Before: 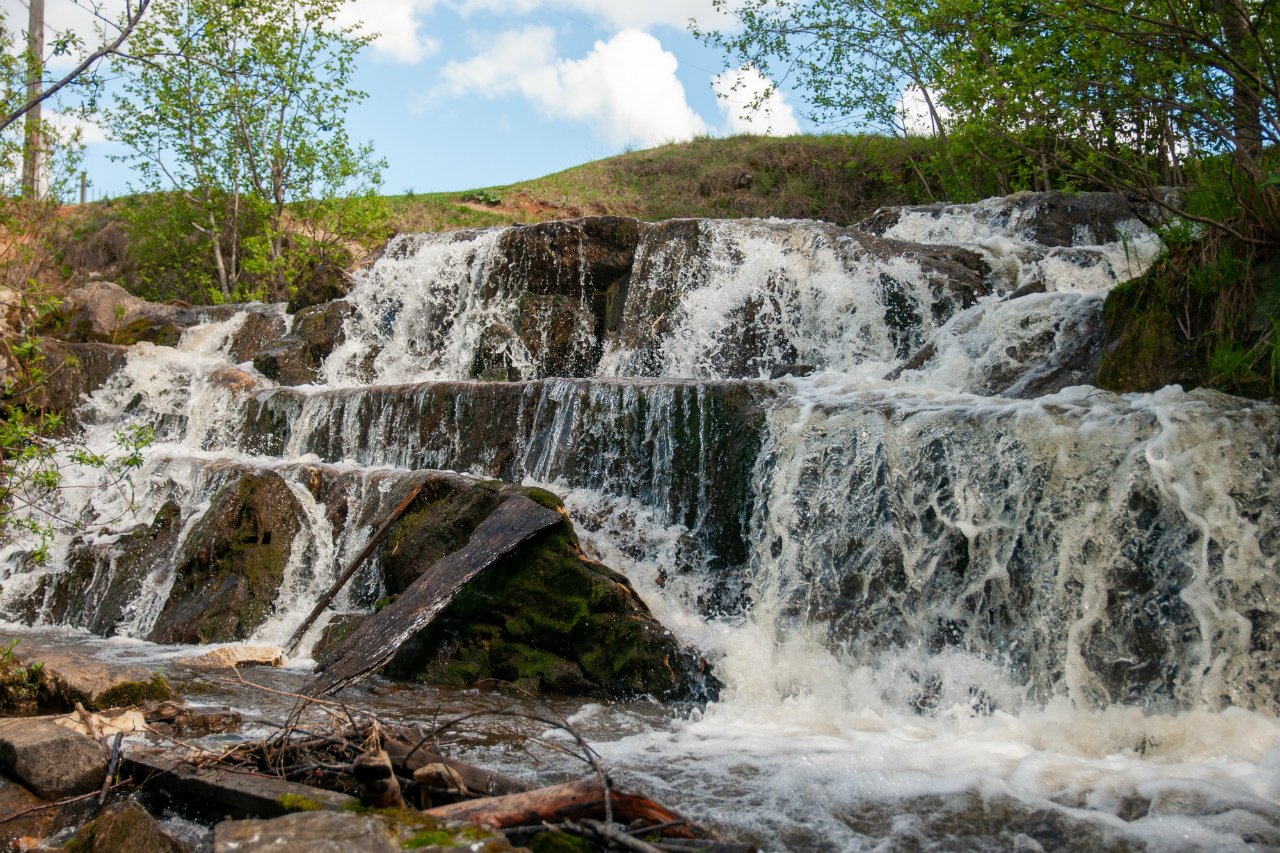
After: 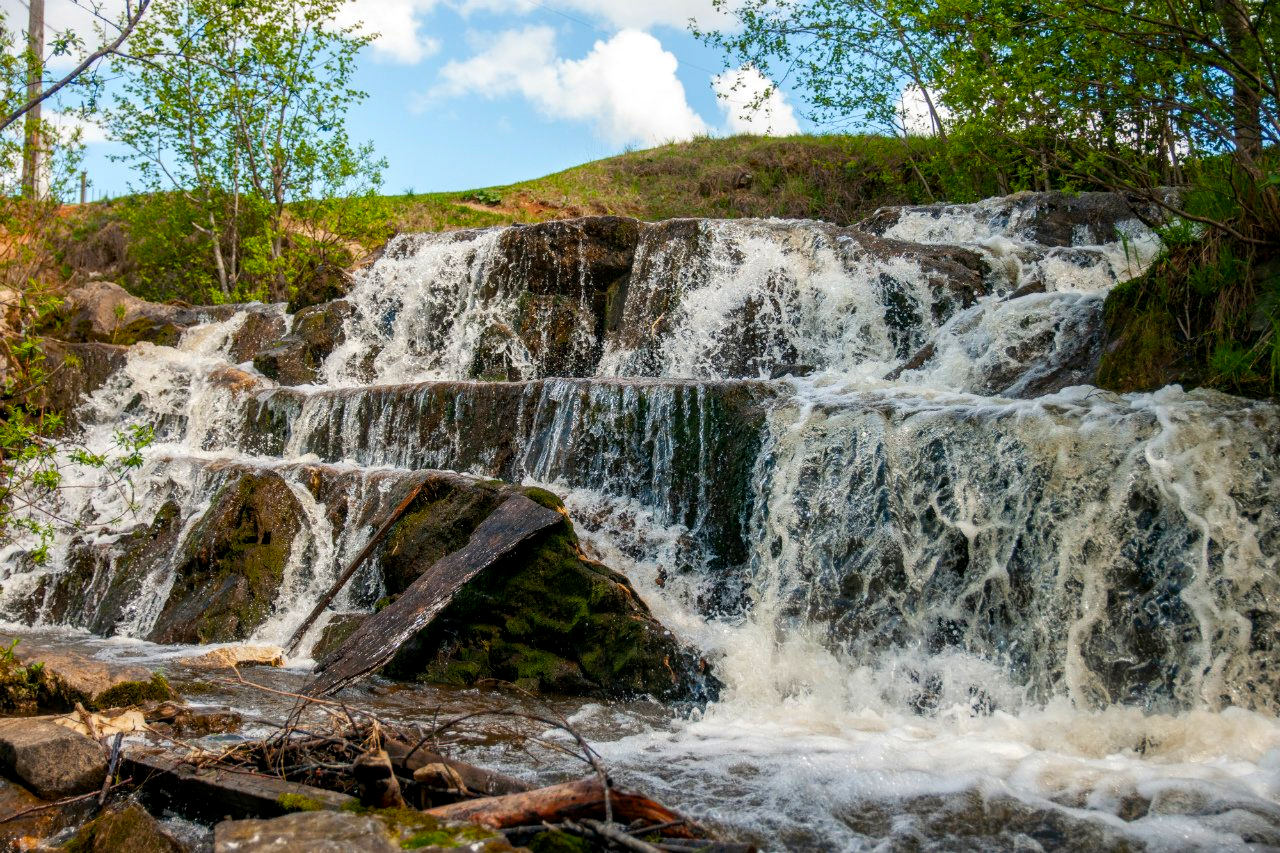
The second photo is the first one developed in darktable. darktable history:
color balance rgb: perceptual saturation grading › global saturation 25%, global vibrance 20%
tone equalizer: on, module defaults
local contrast: on, module defaults
